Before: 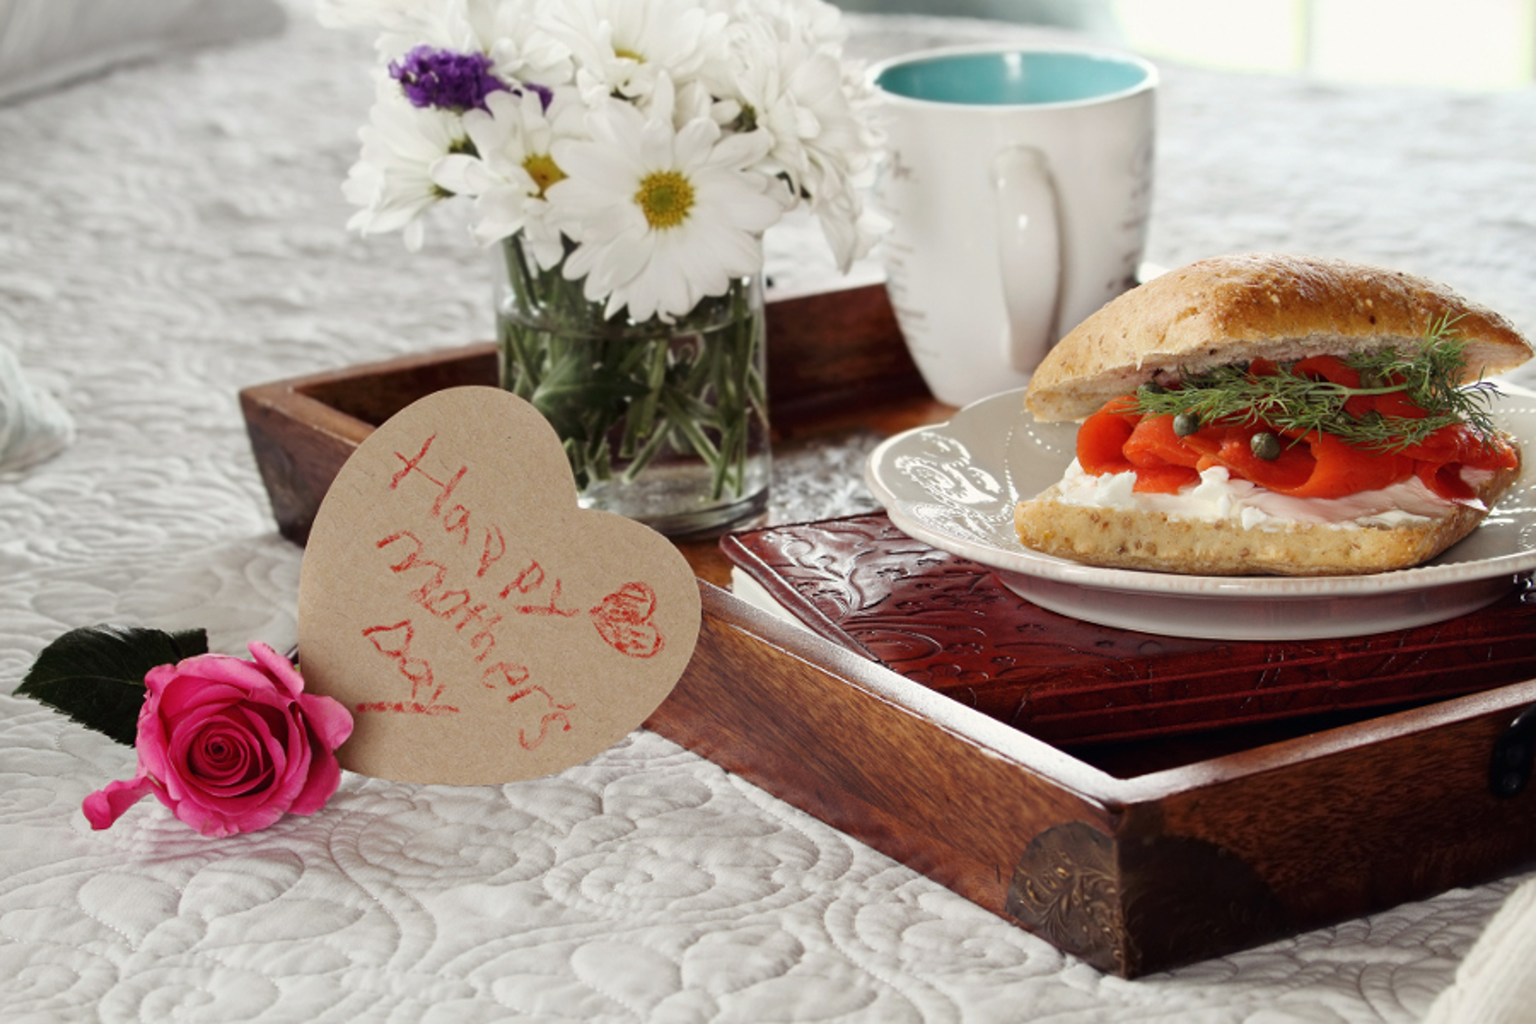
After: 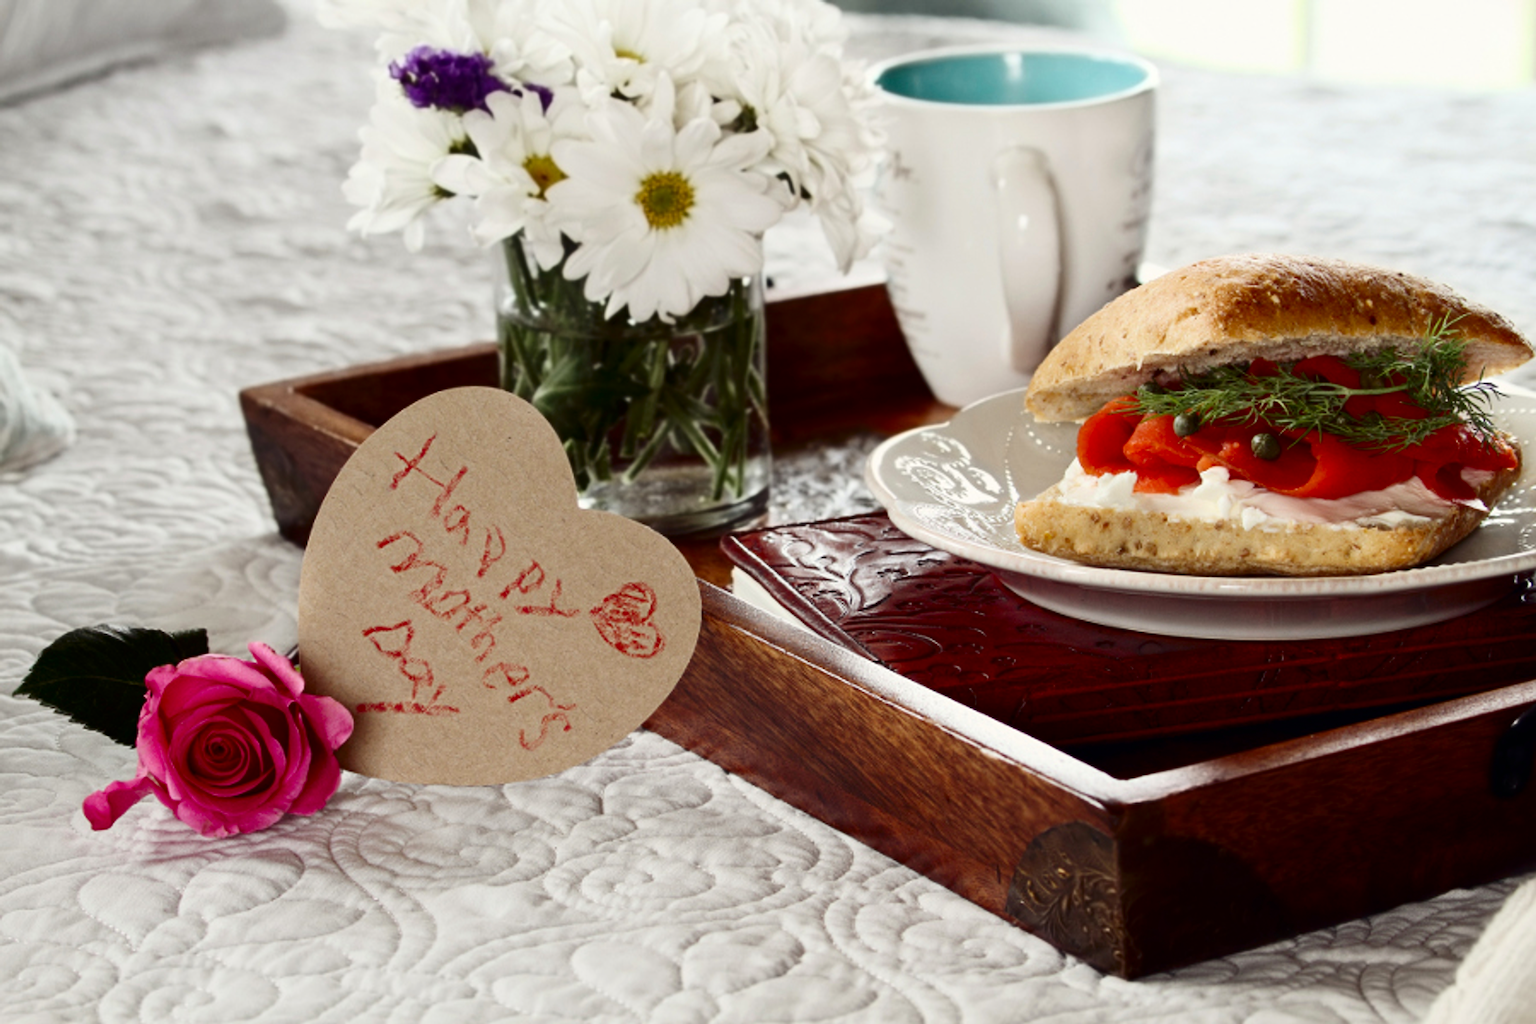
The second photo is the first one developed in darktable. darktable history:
contrast brightness saturation: contrast 0.201, brightness -0.102, saturation 0.099
